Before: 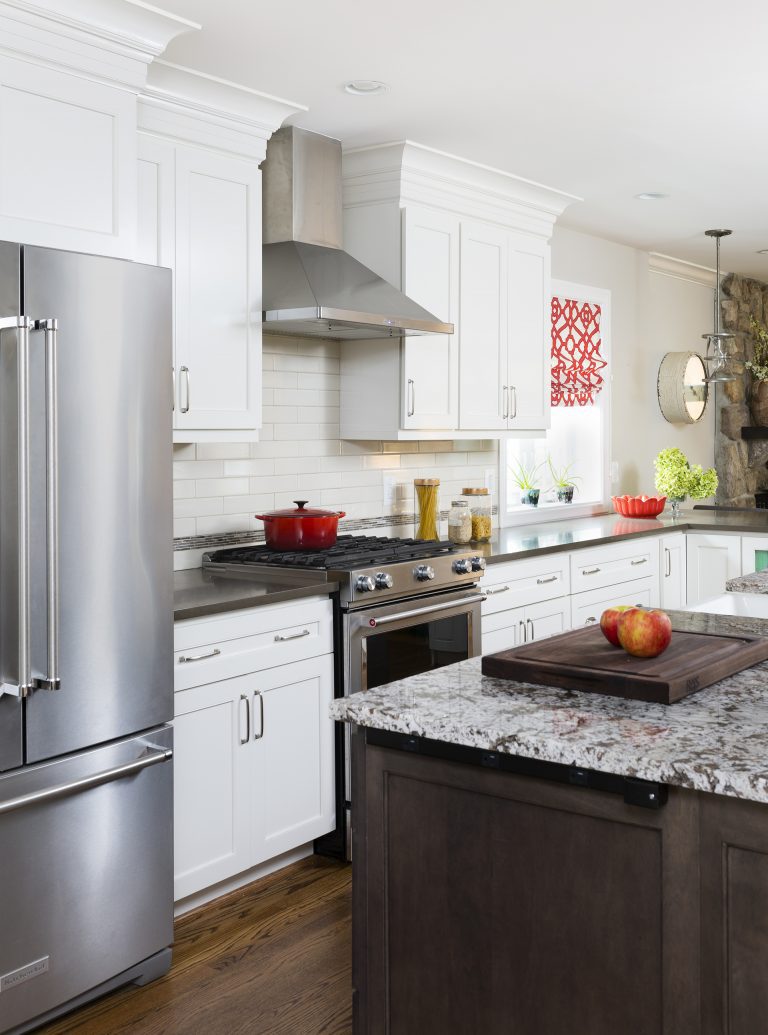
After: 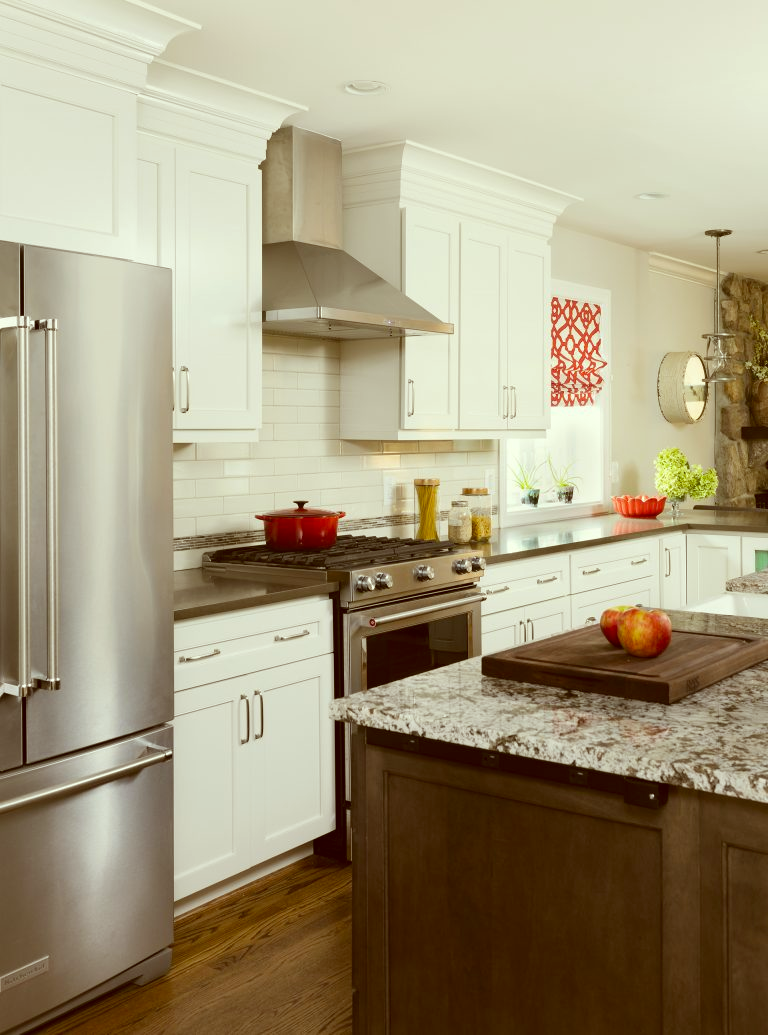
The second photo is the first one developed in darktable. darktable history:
color correction: highlights a* -6.22, highlights b* 9.63, shadows a* 10.78, shadows b* 23.81
